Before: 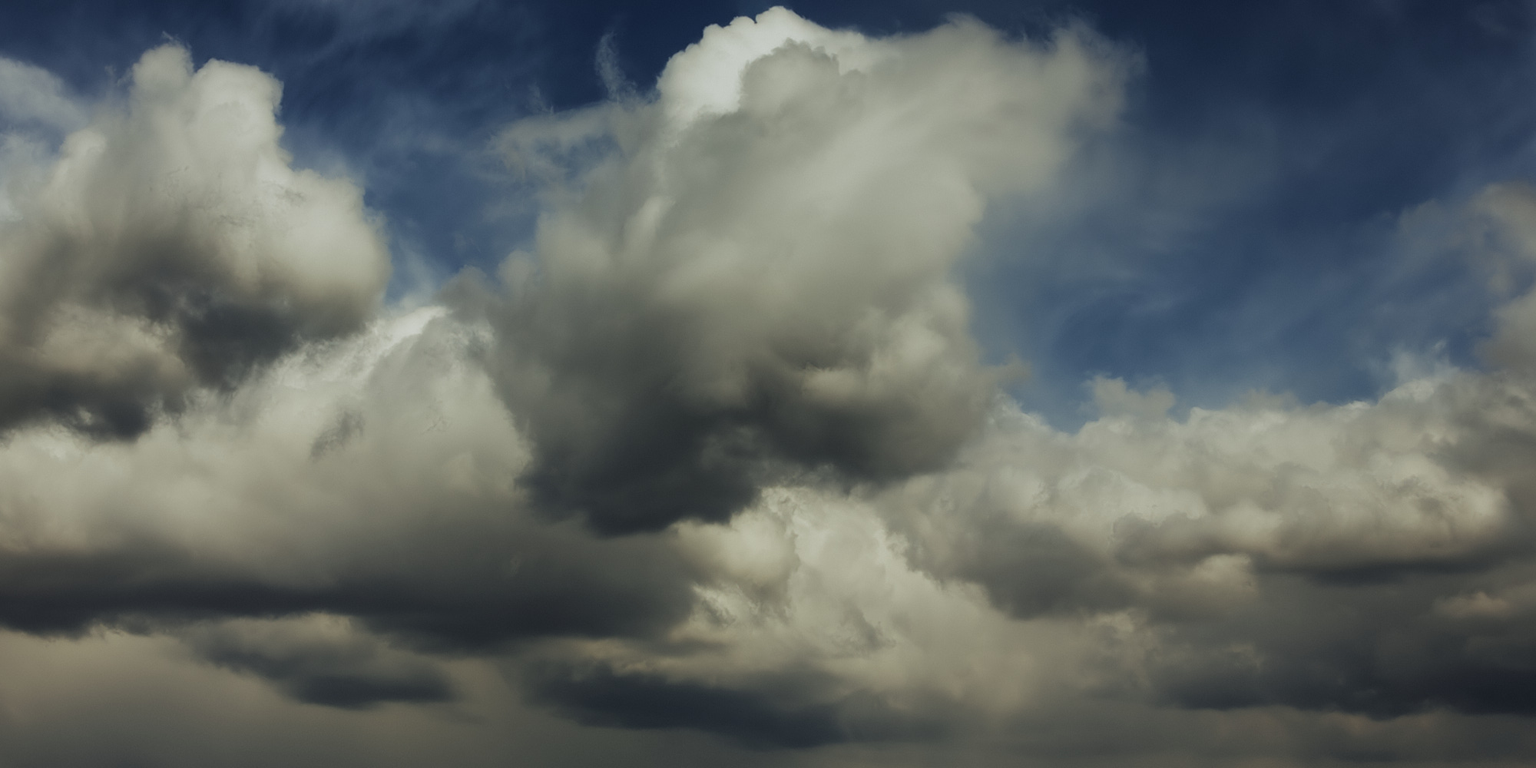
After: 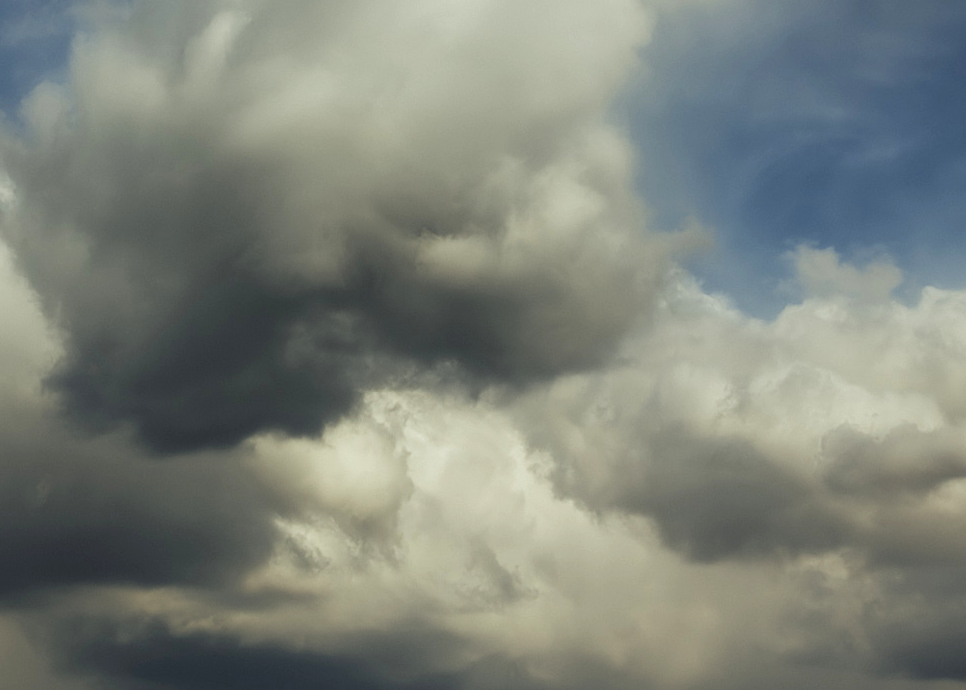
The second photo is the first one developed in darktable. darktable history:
exposure: black level correction 0, exposure 0.499 EV, compensate highlight preservation false
crop: left 31.407%, top 24.422%, right 20.291%, bottom 6.561%
